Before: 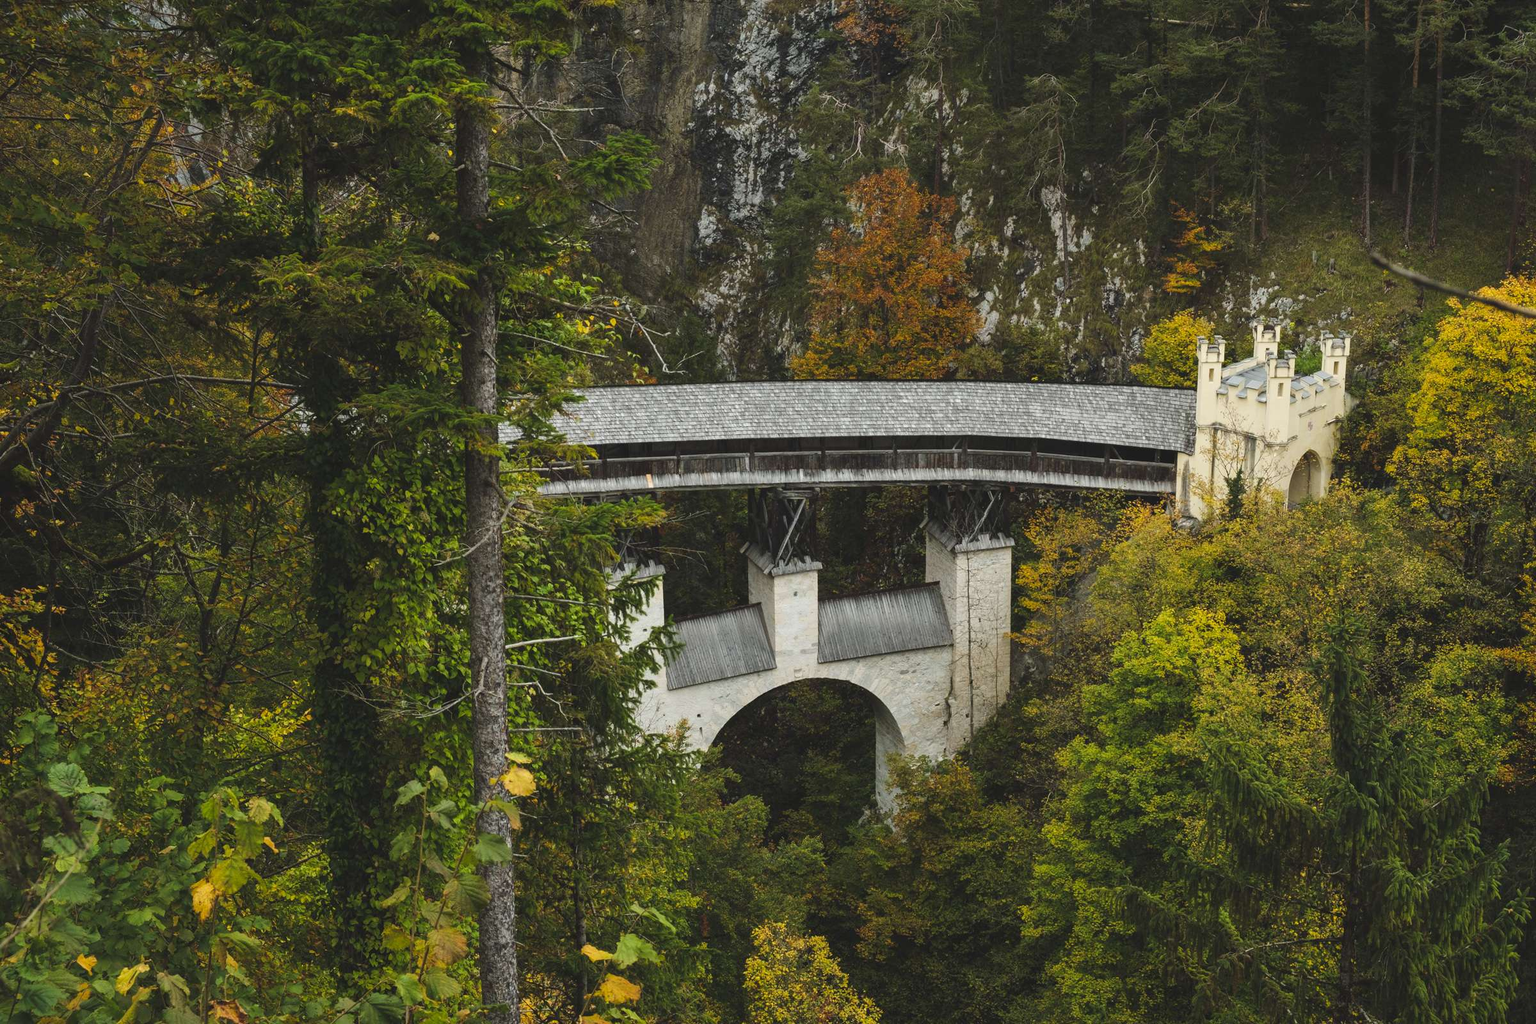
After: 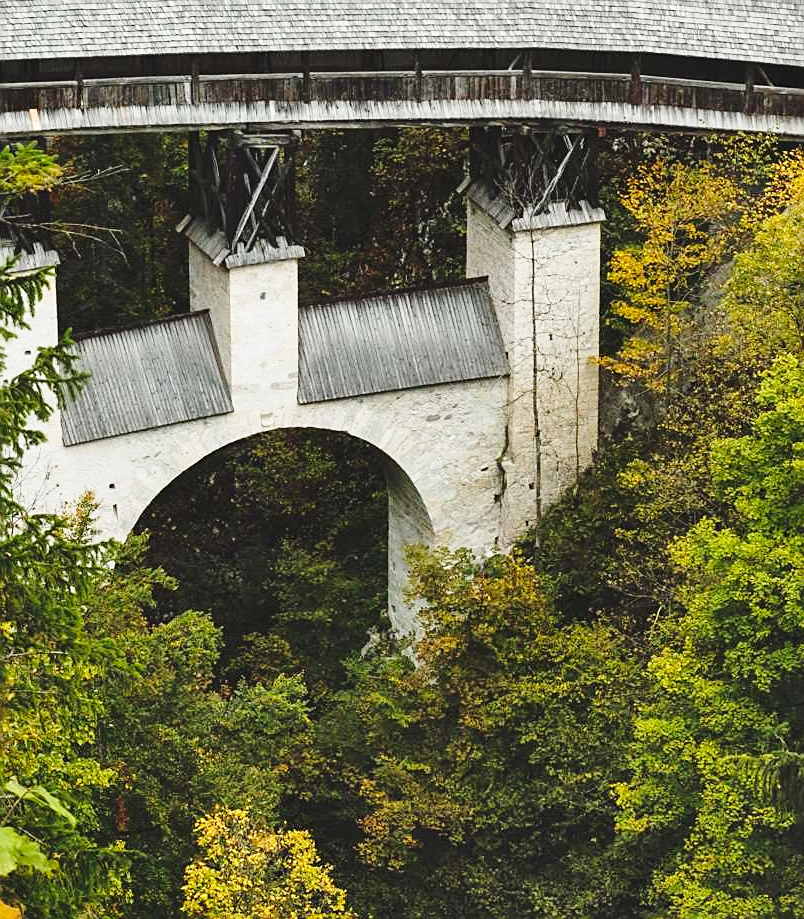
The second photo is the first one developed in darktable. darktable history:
sharpen: on, module defaults
crop: left 40.863%, top 39.558%, right 25.608%, bottom 2.991%
tone equalizer: on, module defaults
shadows and highlights: shadows 52.62, soften with gaussian
base curve: curves: ch0 [(0, 0) (0.028, 0.03) (0.121, 0.232) (0.46, 0.748) (0.859, 0.968) (1, 1)], preserve colors none
